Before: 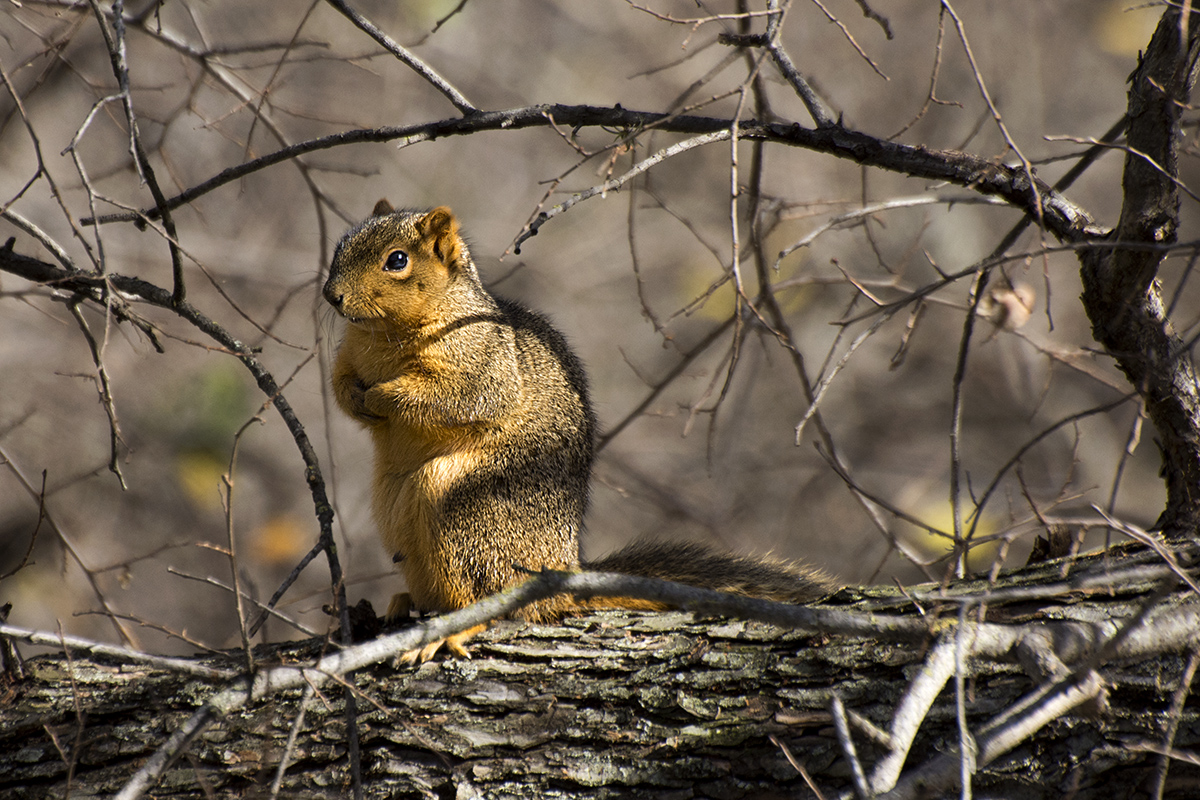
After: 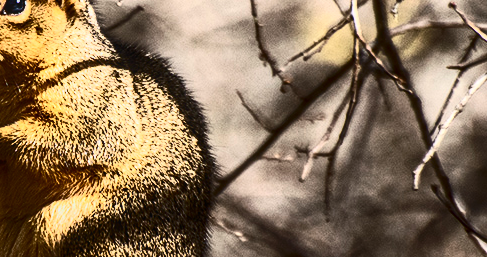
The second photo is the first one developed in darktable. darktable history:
crop: left 31.904%, top 32.025%, right 27.498%, bottom 35.752%
local contrast: on, module defaults
contrast brightness saturation: contrast 0.925, brightness 0.193
